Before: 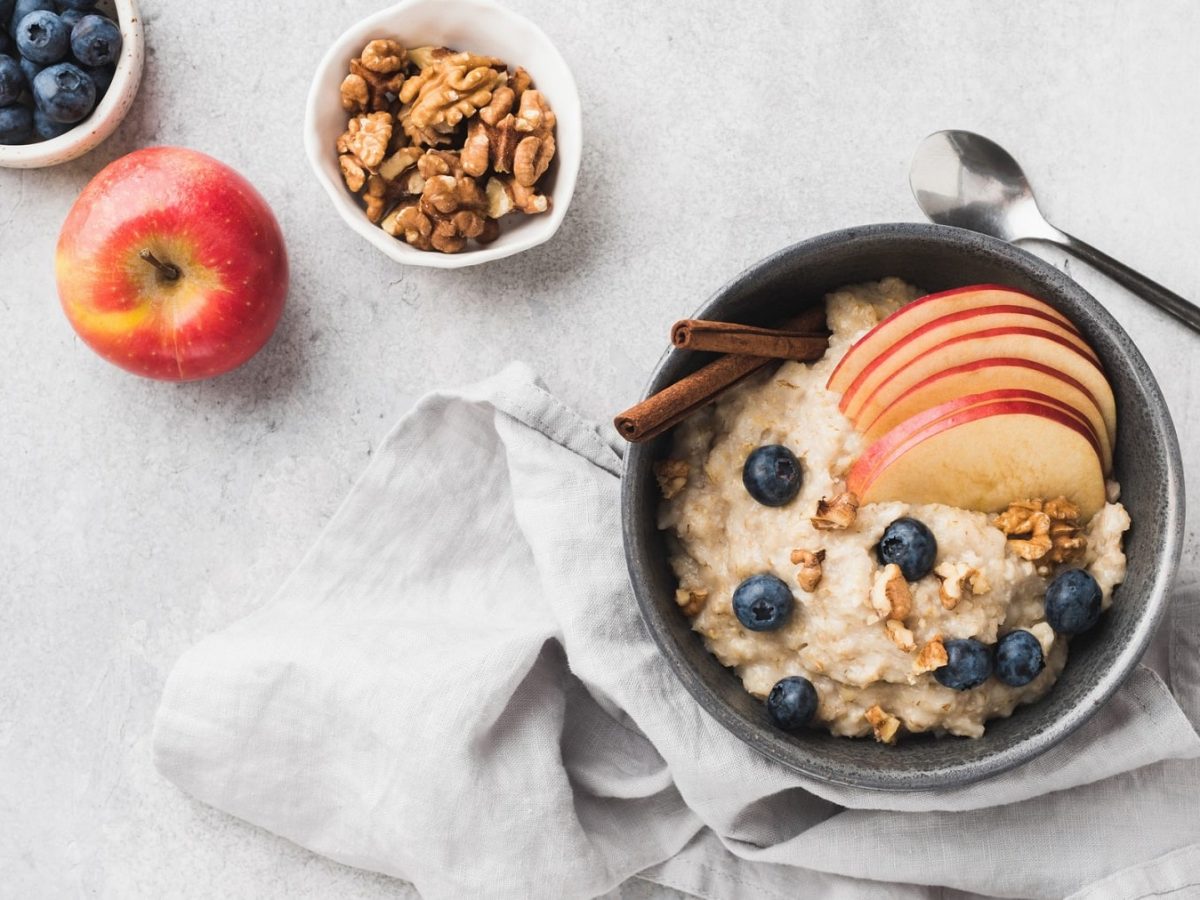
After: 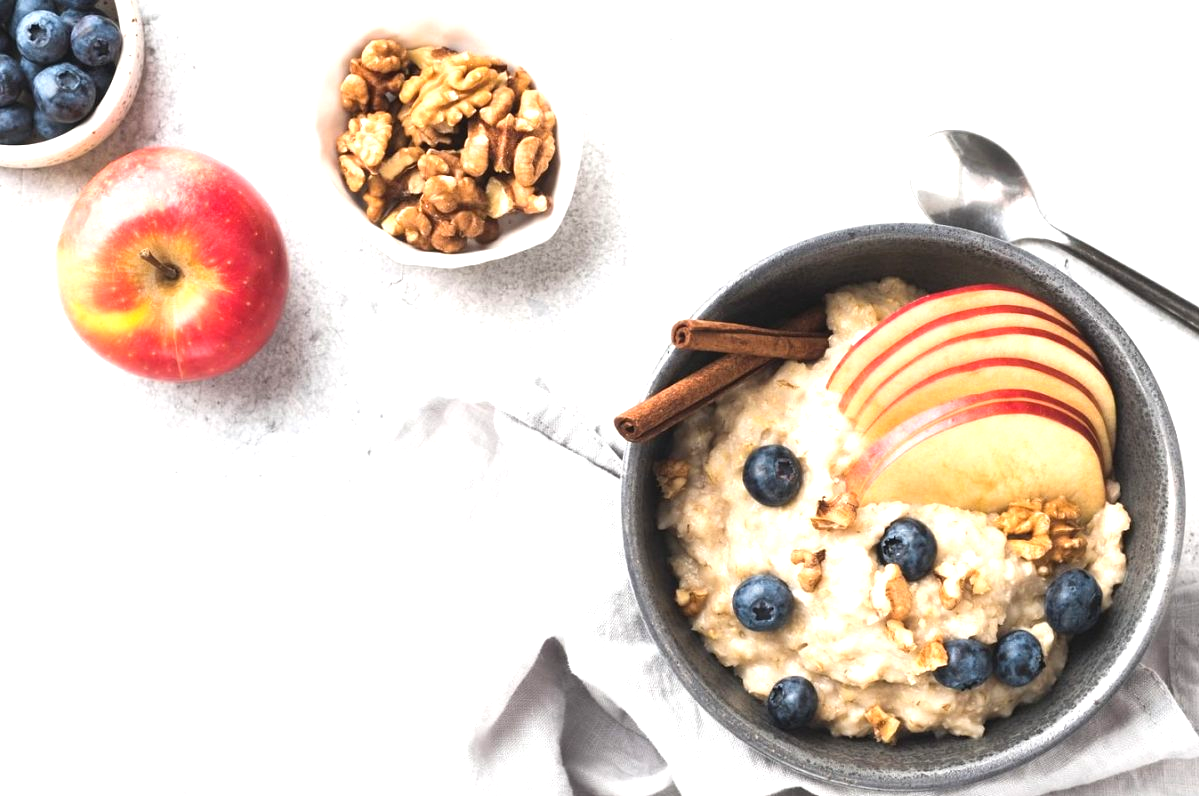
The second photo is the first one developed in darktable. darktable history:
exposure: black level correction -0.001, exposure 0.9 EV, compensate exposure bias true, compensate highlight preservation false
crop and rotate: top 0%, bottom 11.49%
